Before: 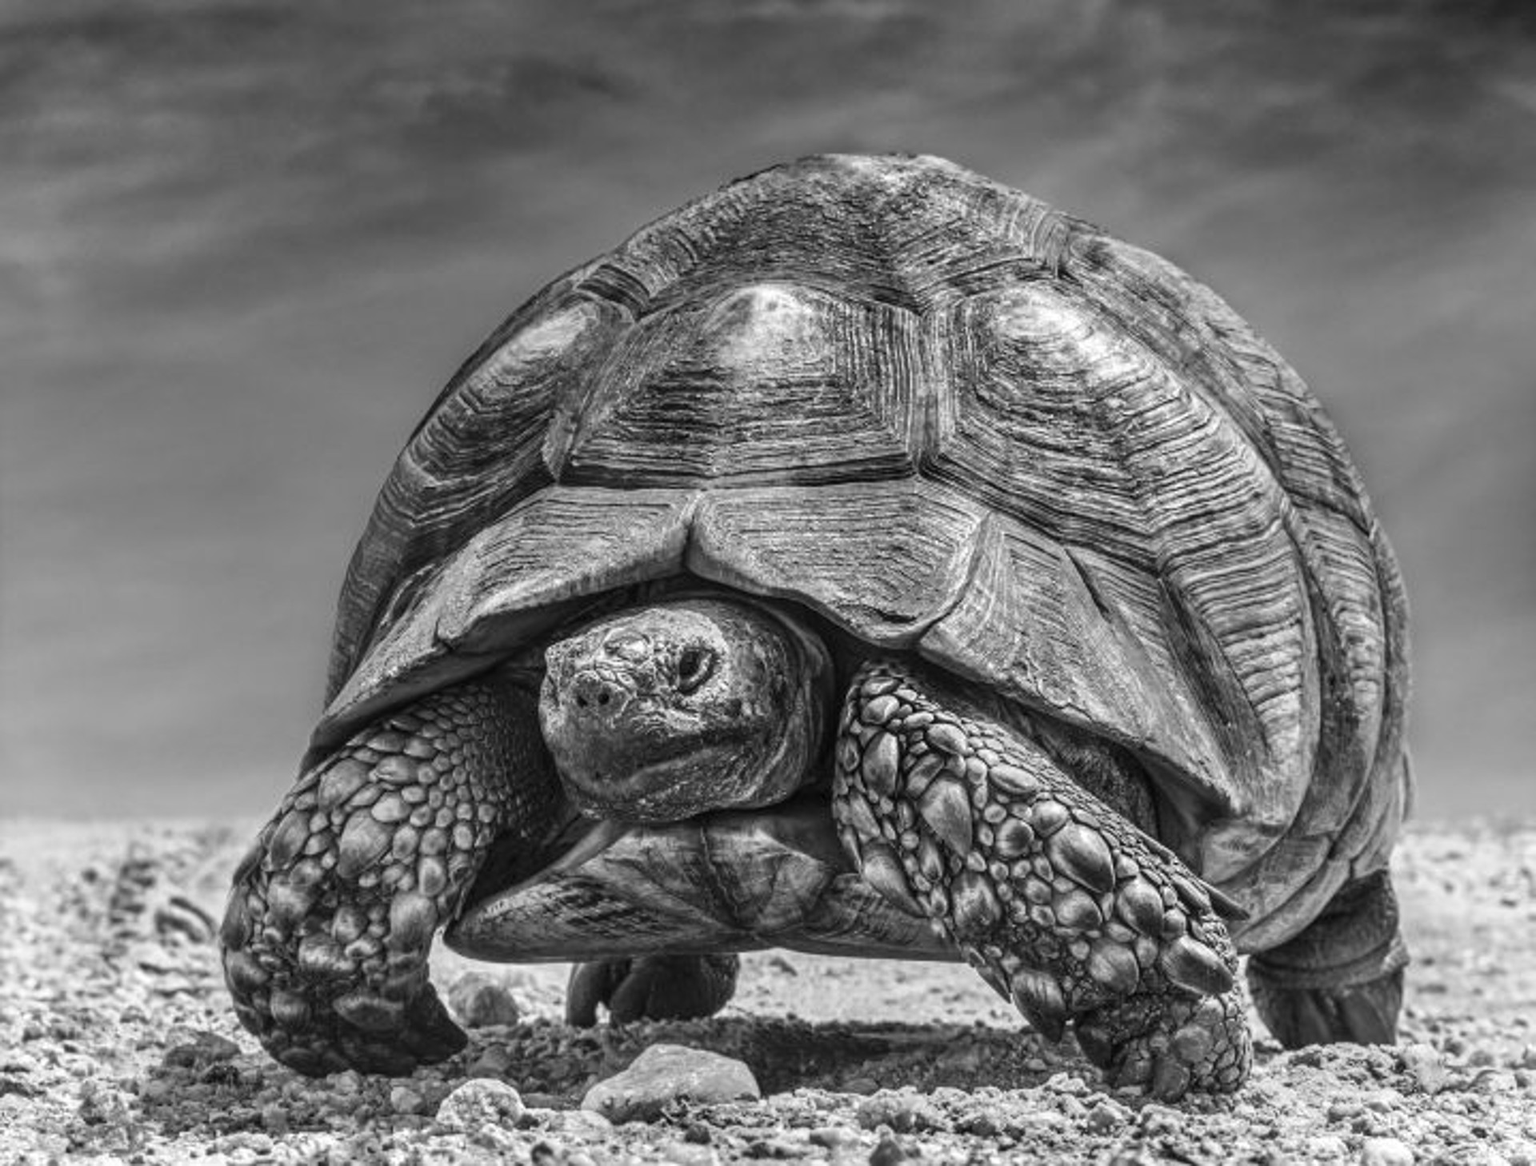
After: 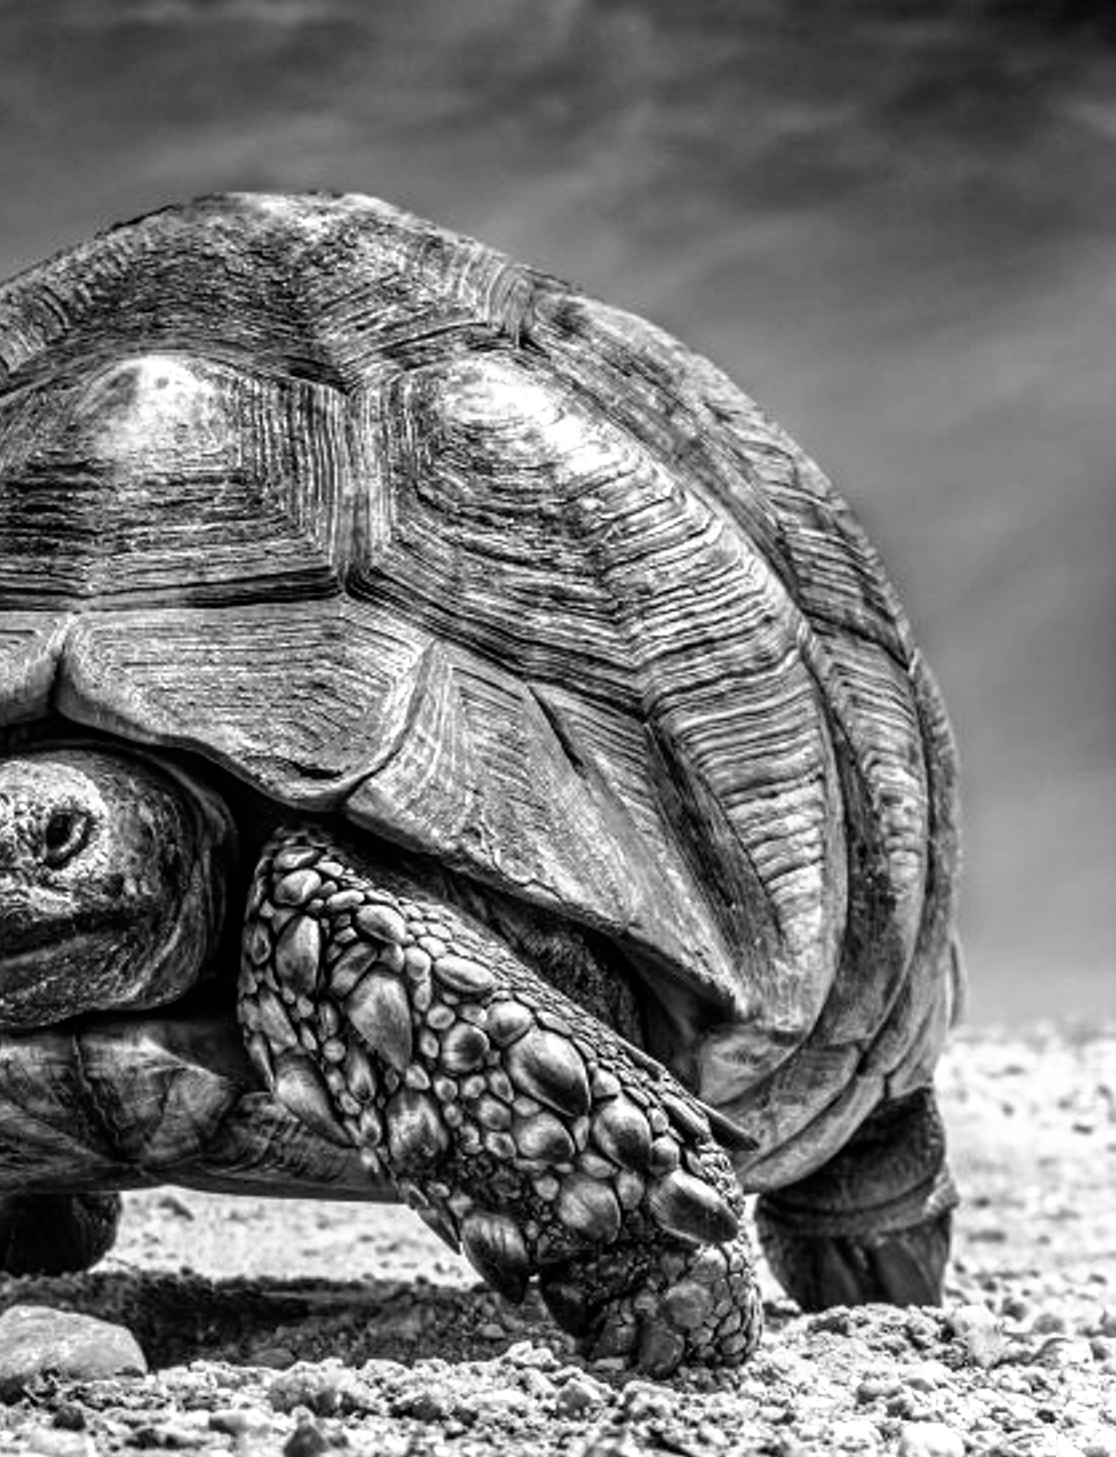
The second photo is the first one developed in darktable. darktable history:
contrast brightness saturation: saturation -0.023
filmic rgb: black relative exposure -8.18 EV, white relative exposure 2.2 EV, threshold 3.04 EV, target white luminance 99.881%, hardness 7.11, latitude 75.18%, contrast 1.319, highlights saturation mix -1.84%, shadows ↔ highlights balance 30.33%, enable highlight reconstruction true
crop: left 41.824%
